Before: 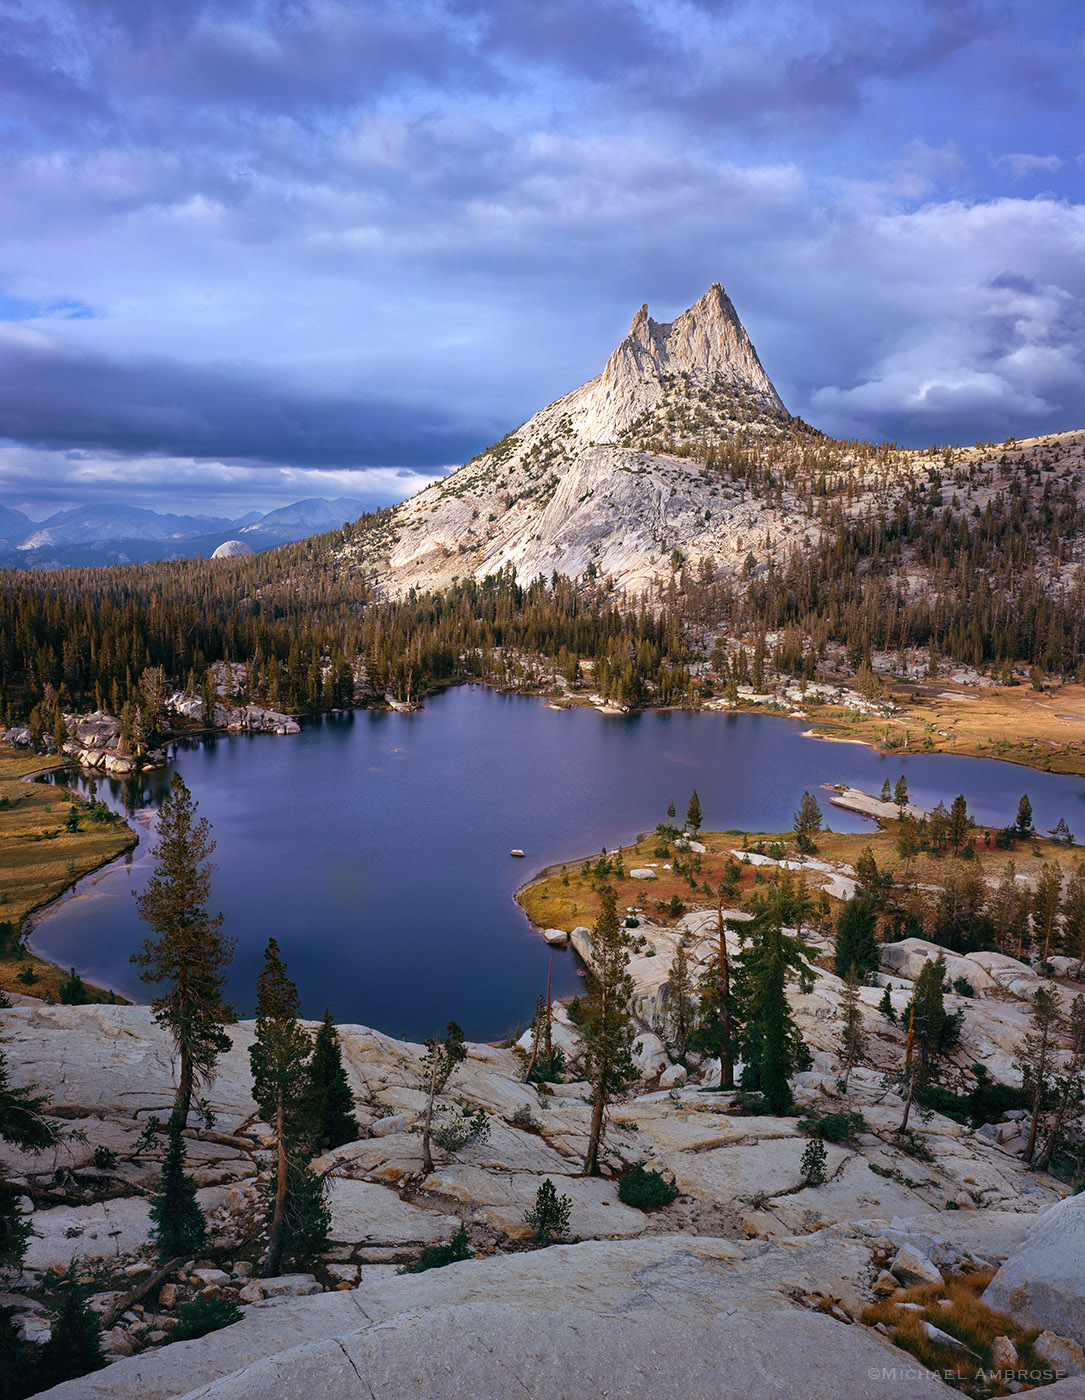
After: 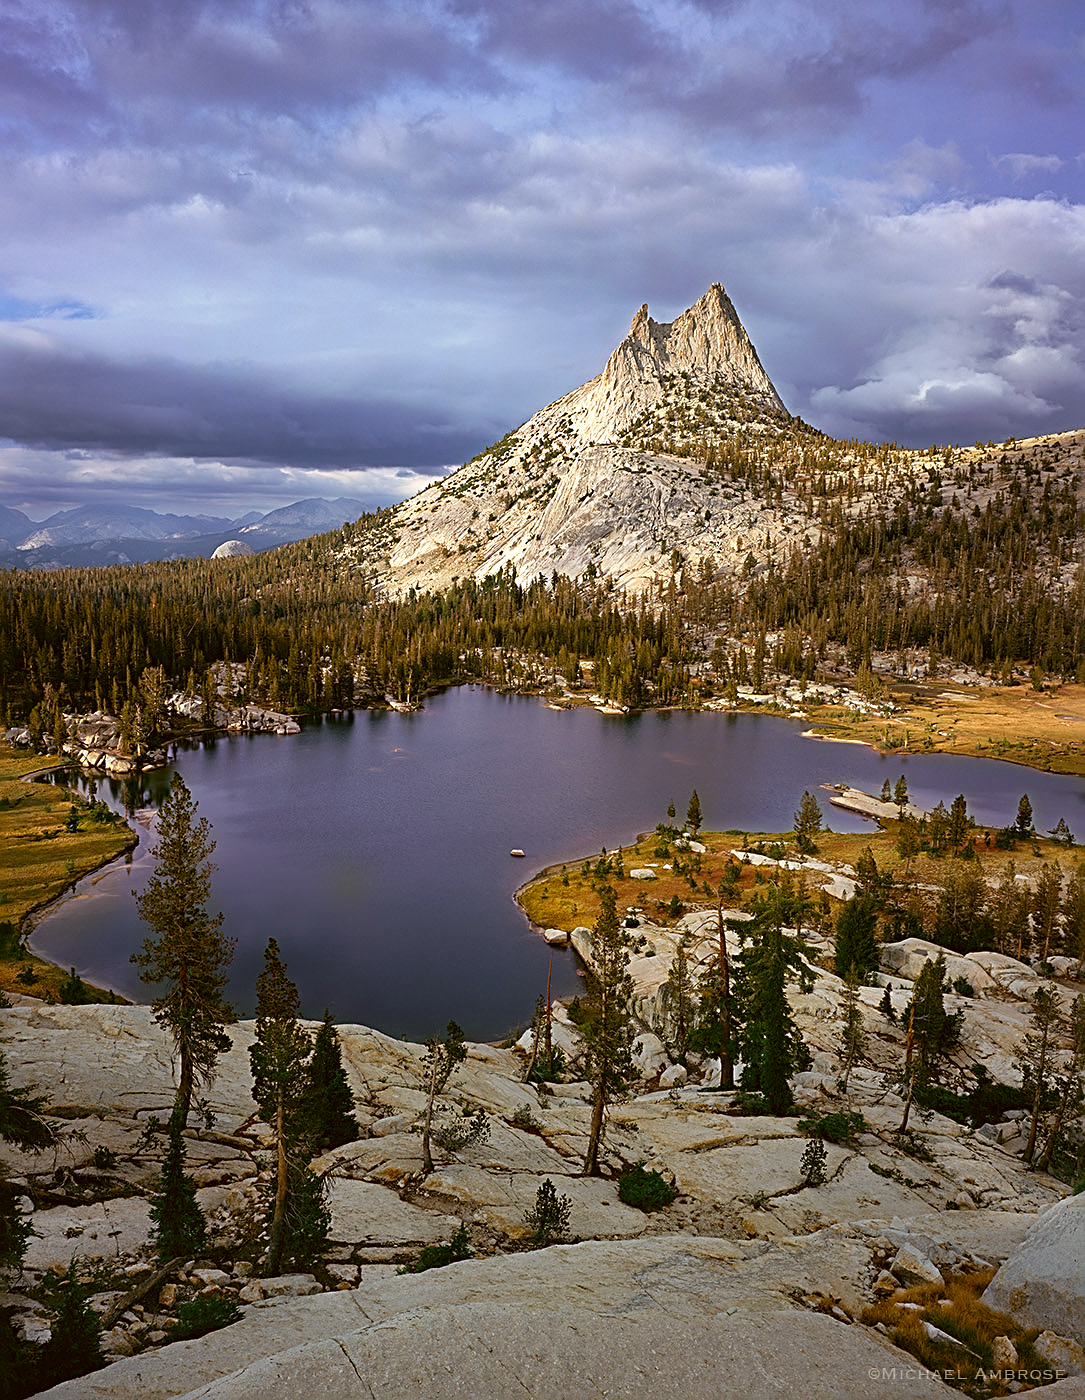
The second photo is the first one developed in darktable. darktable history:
sharpen: radius 2.584, amount 0.688
color correction: highlights a* -1.43, highlights b* 10.12, shadows a* 0.395, shadows b* 19.35
